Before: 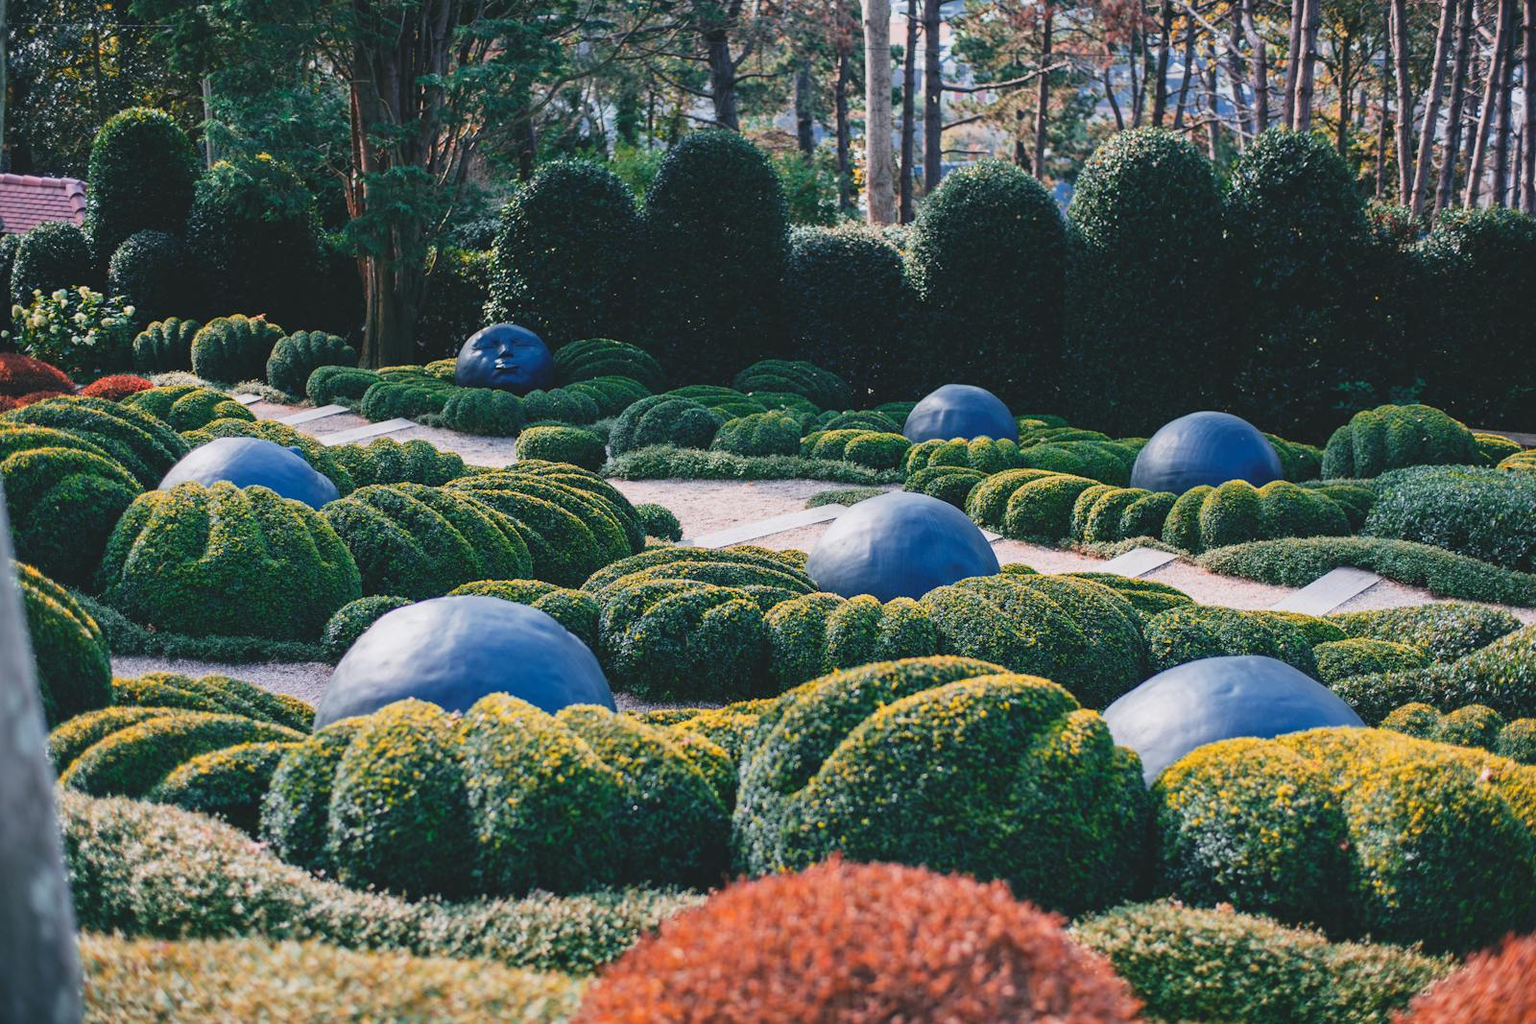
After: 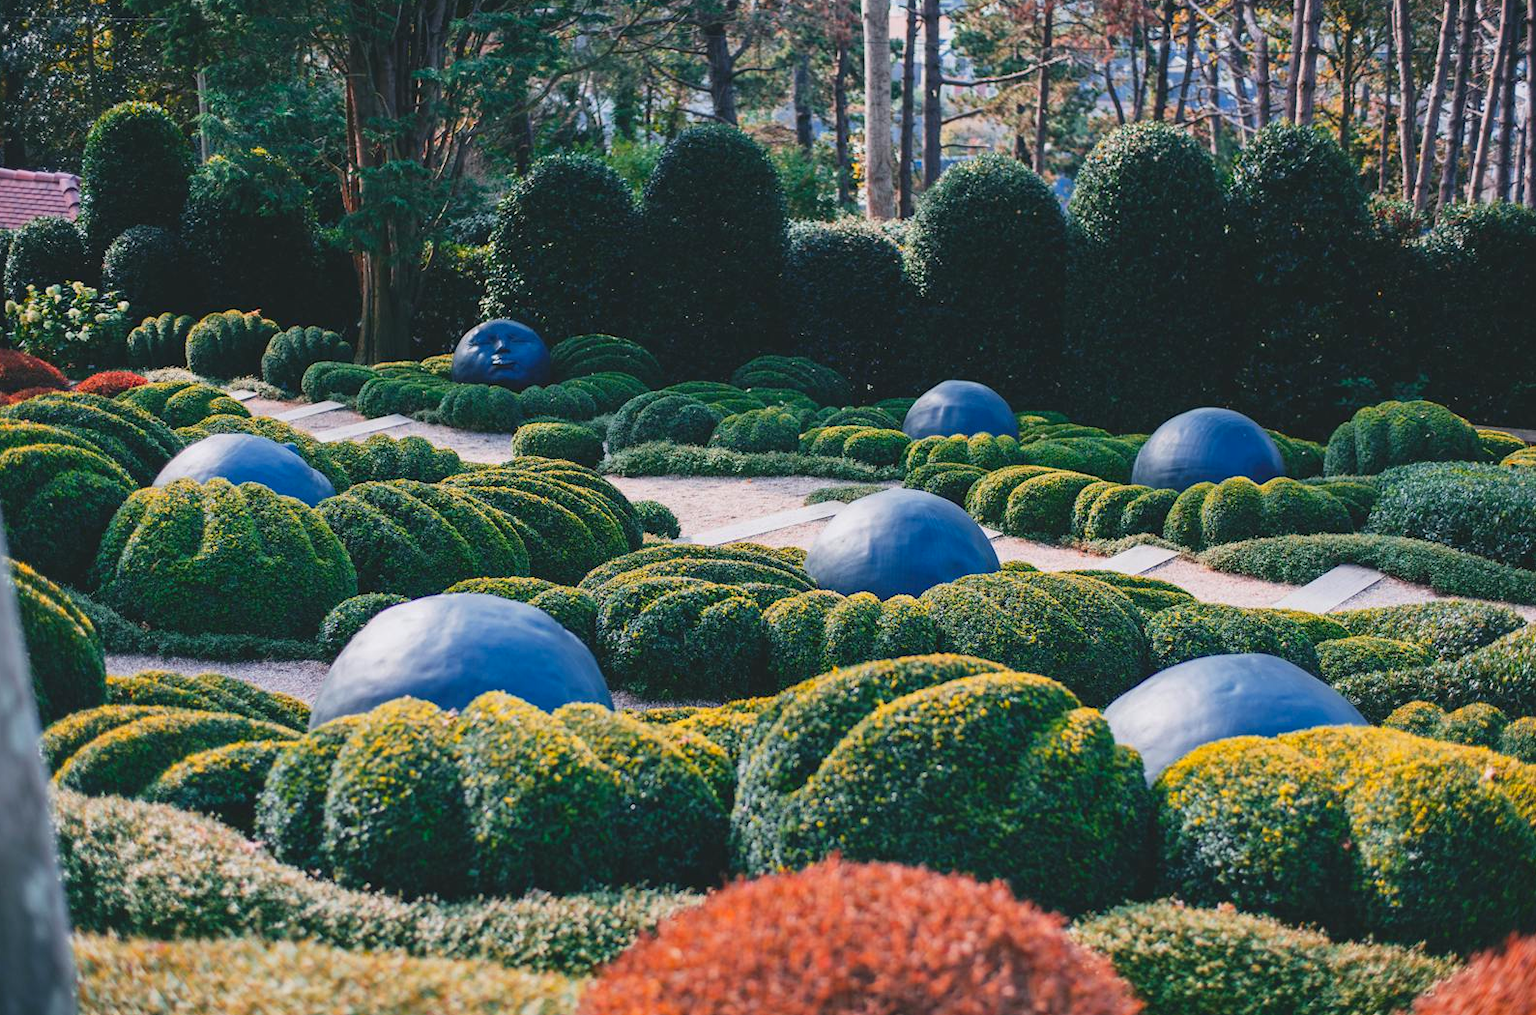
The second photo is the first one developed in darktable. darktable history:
contrast brightness saturation: saturation 0.104
crop: left 0.463%, top 0.73%, right 0.19%, bottom 0.707%
